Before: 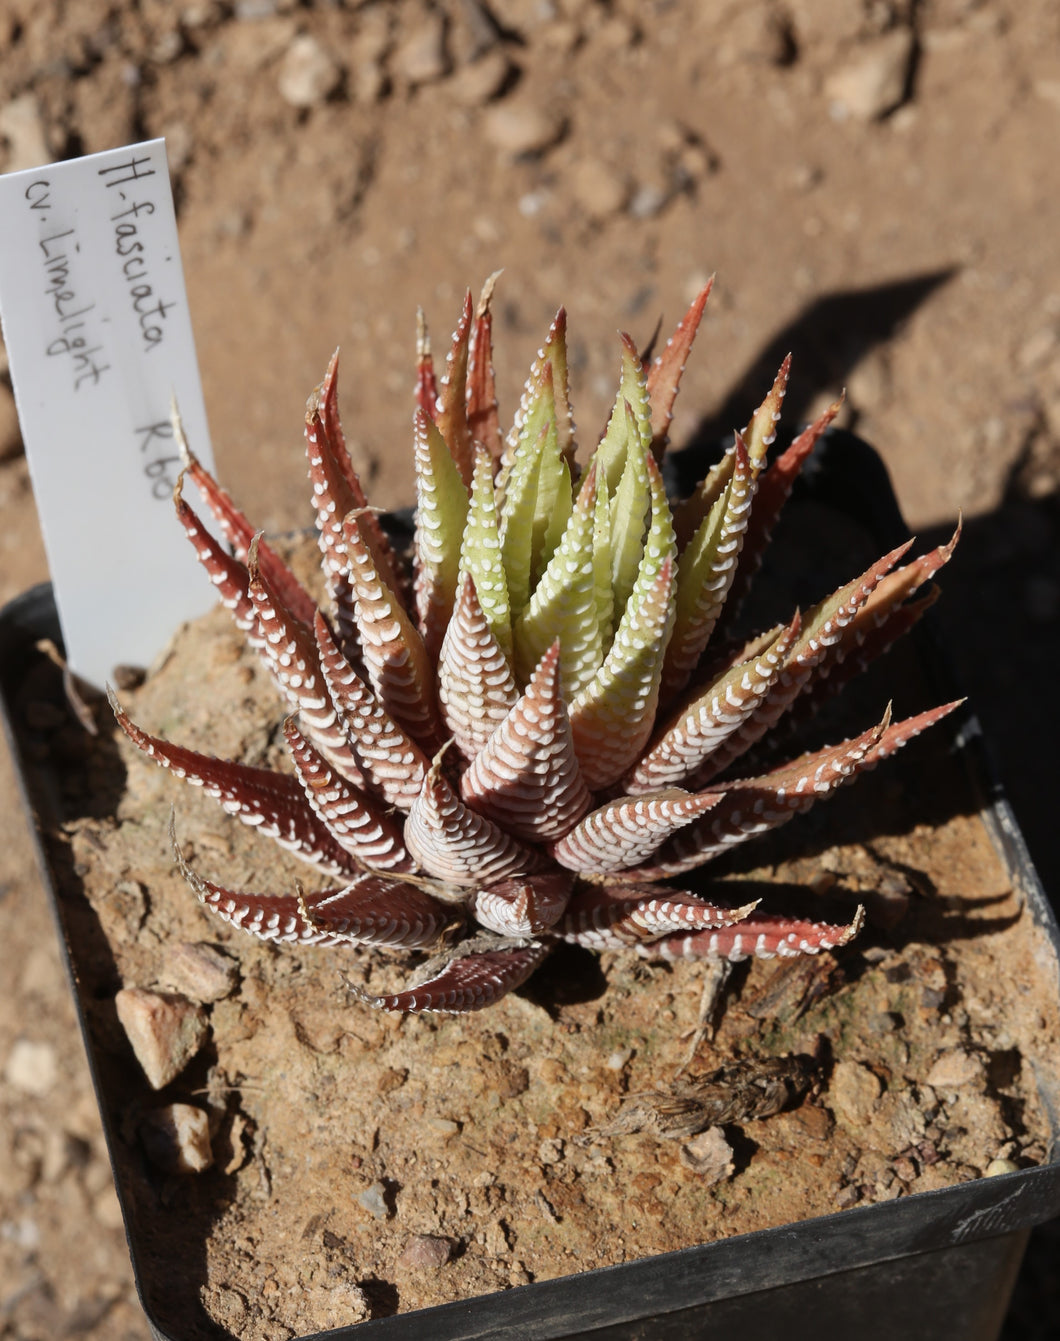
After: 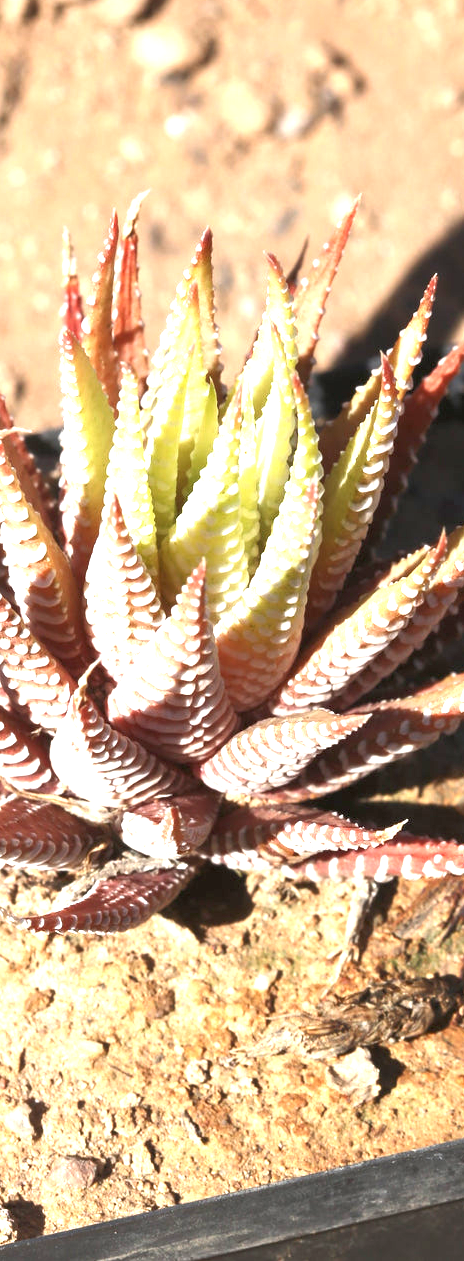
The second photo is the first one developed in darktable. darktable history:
shadows and highlights: shadows 42.65, highlights 8.07
exposure: black level correction 0, exposure 1.749 EV, compensate exposure bias true, compensate highlight preservation false
crop: left 33.42%, top 5.95%, right 22.801%
